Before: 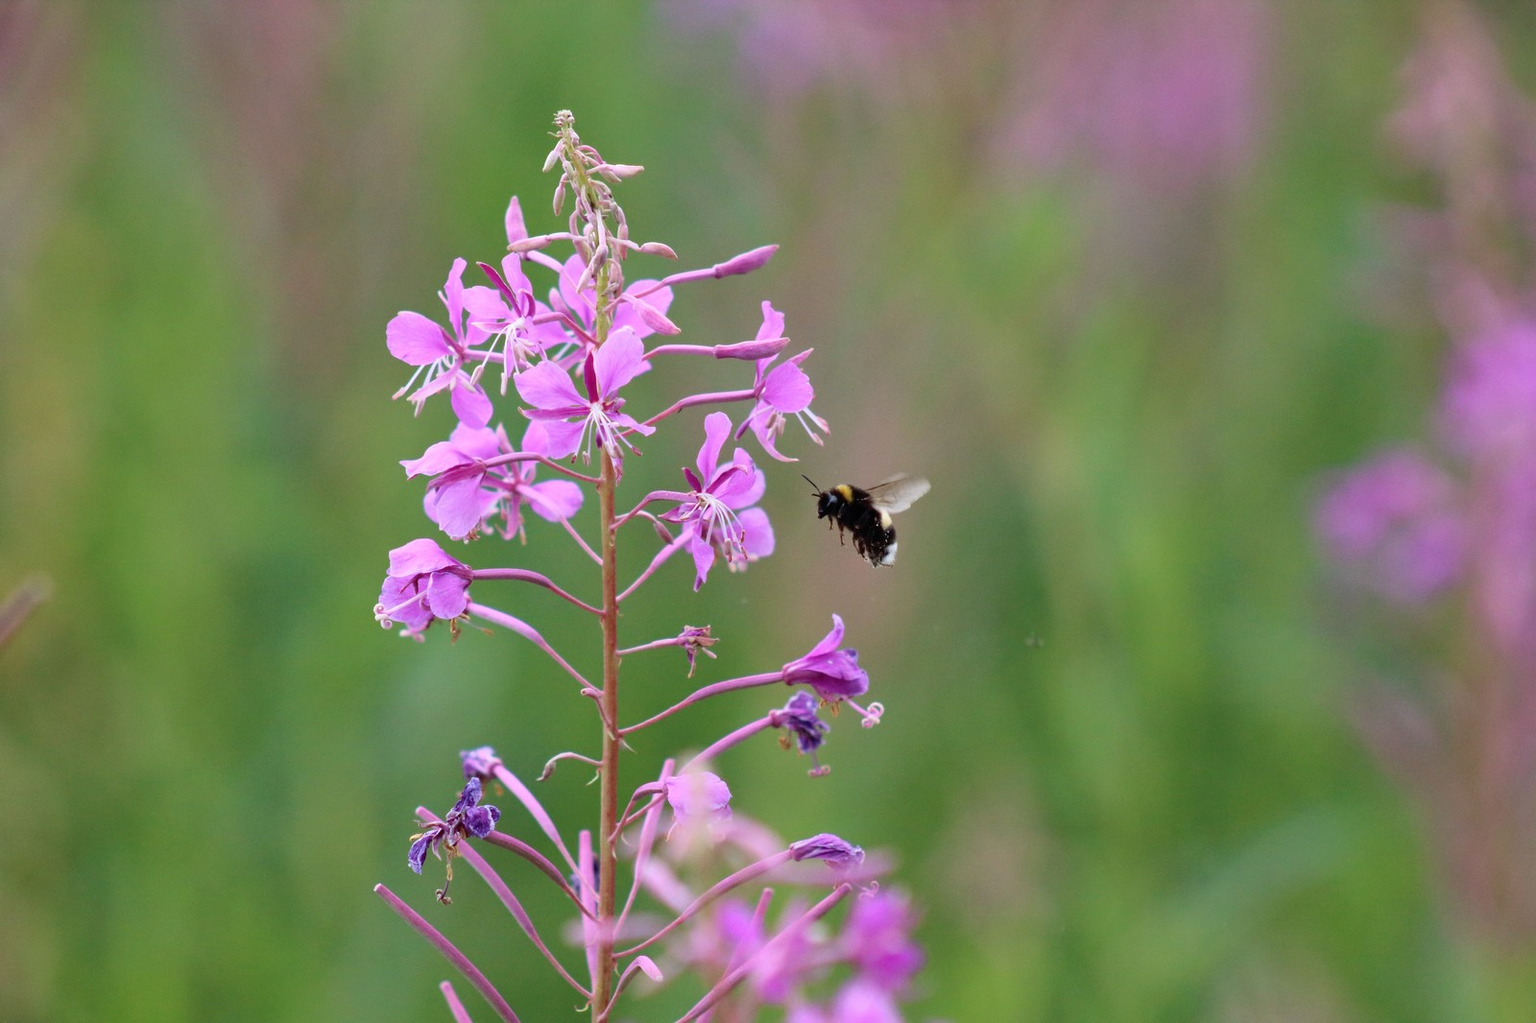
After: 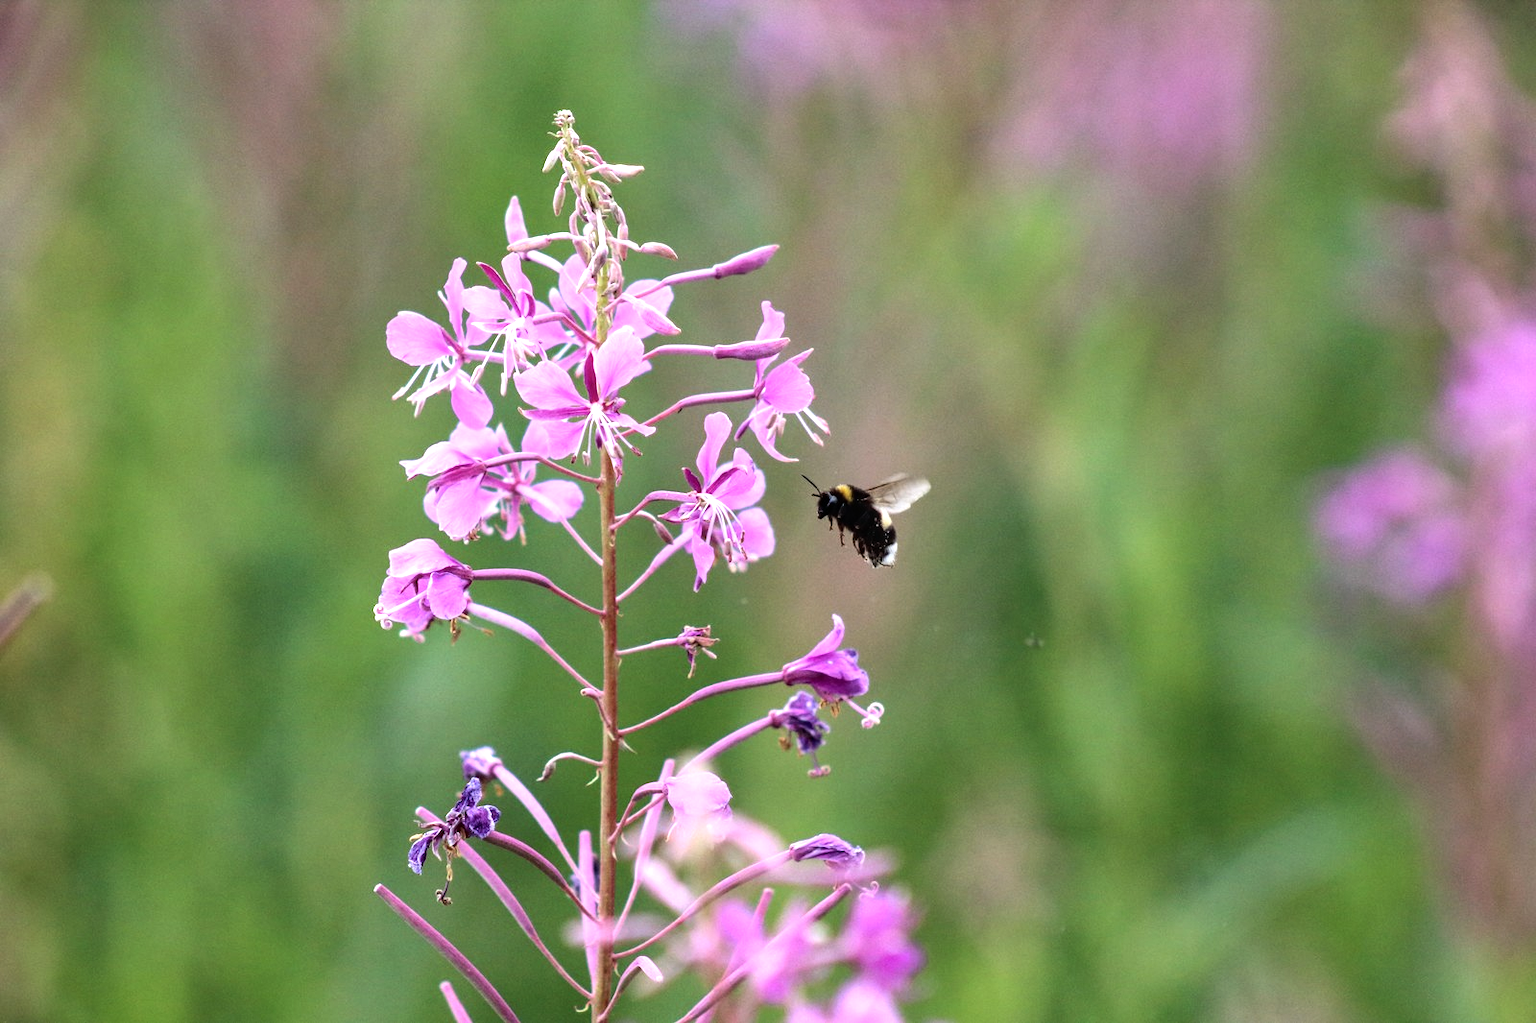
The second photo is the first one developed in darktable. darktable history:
tone equalizer: -8 EV -0.776 EV, -7 EV -0.693 EV, -6 EV -0.626 EV, -5 EV -0.376 EV, -3 EV 0.368 EV, -2 EV 0.6 EV, -1 EV 0.688 EV, +0 EV 0.78 EV, edges refinement/feathering 500, mask exposure compensation -1.57 EV, preserve details no
local contrast: on, module defaults
